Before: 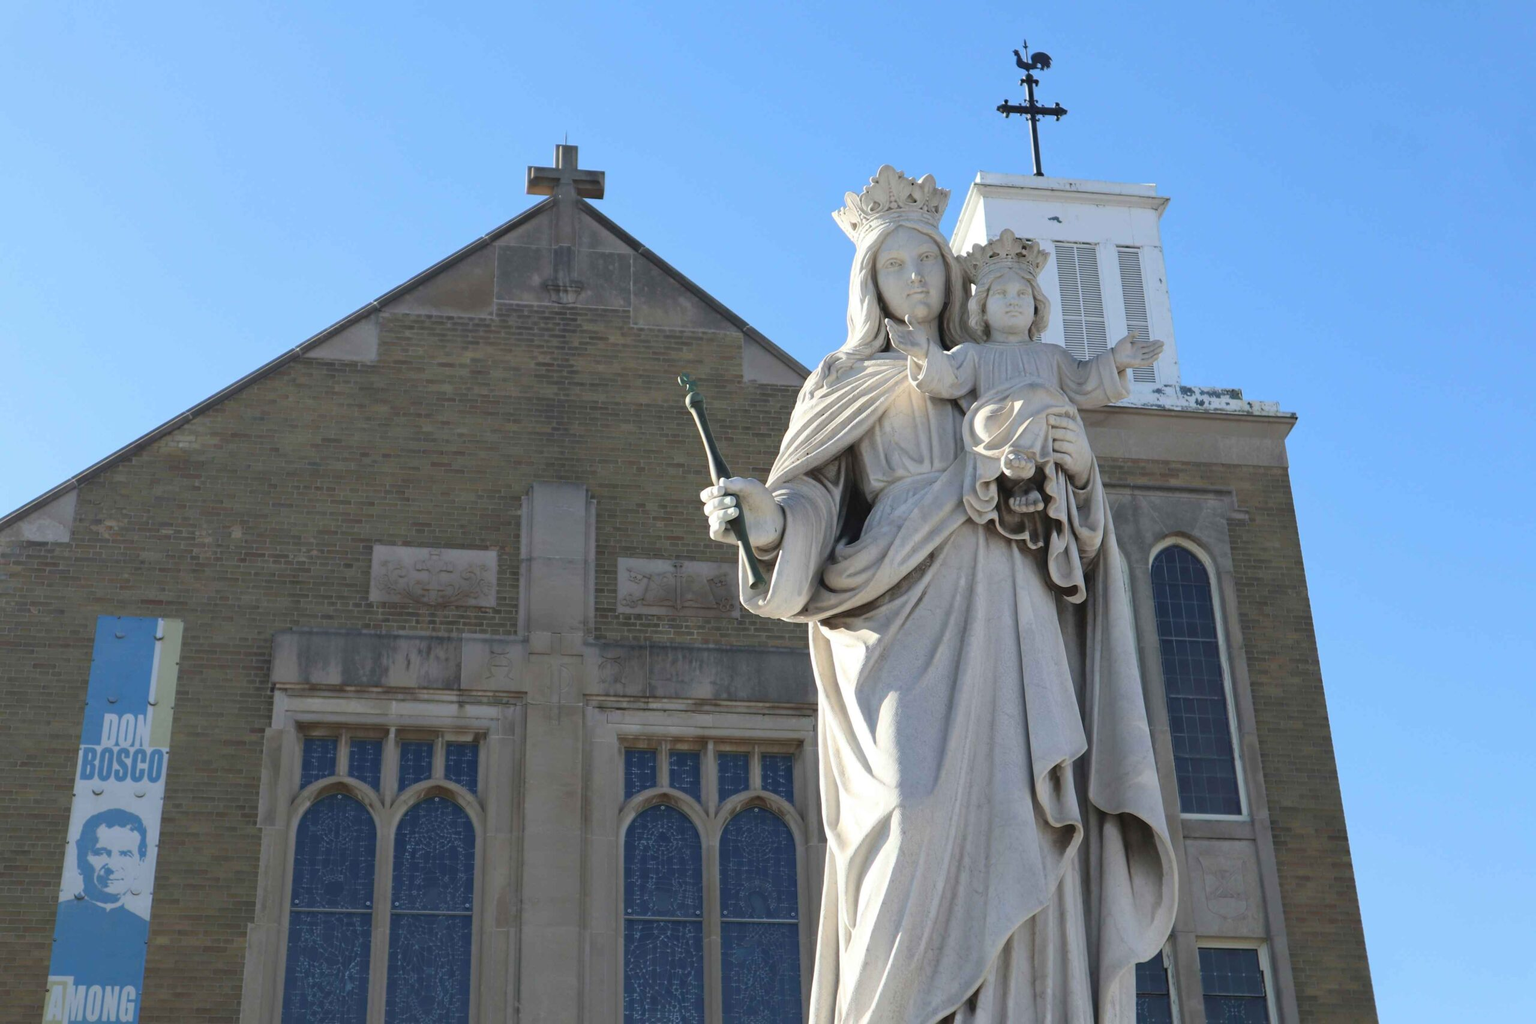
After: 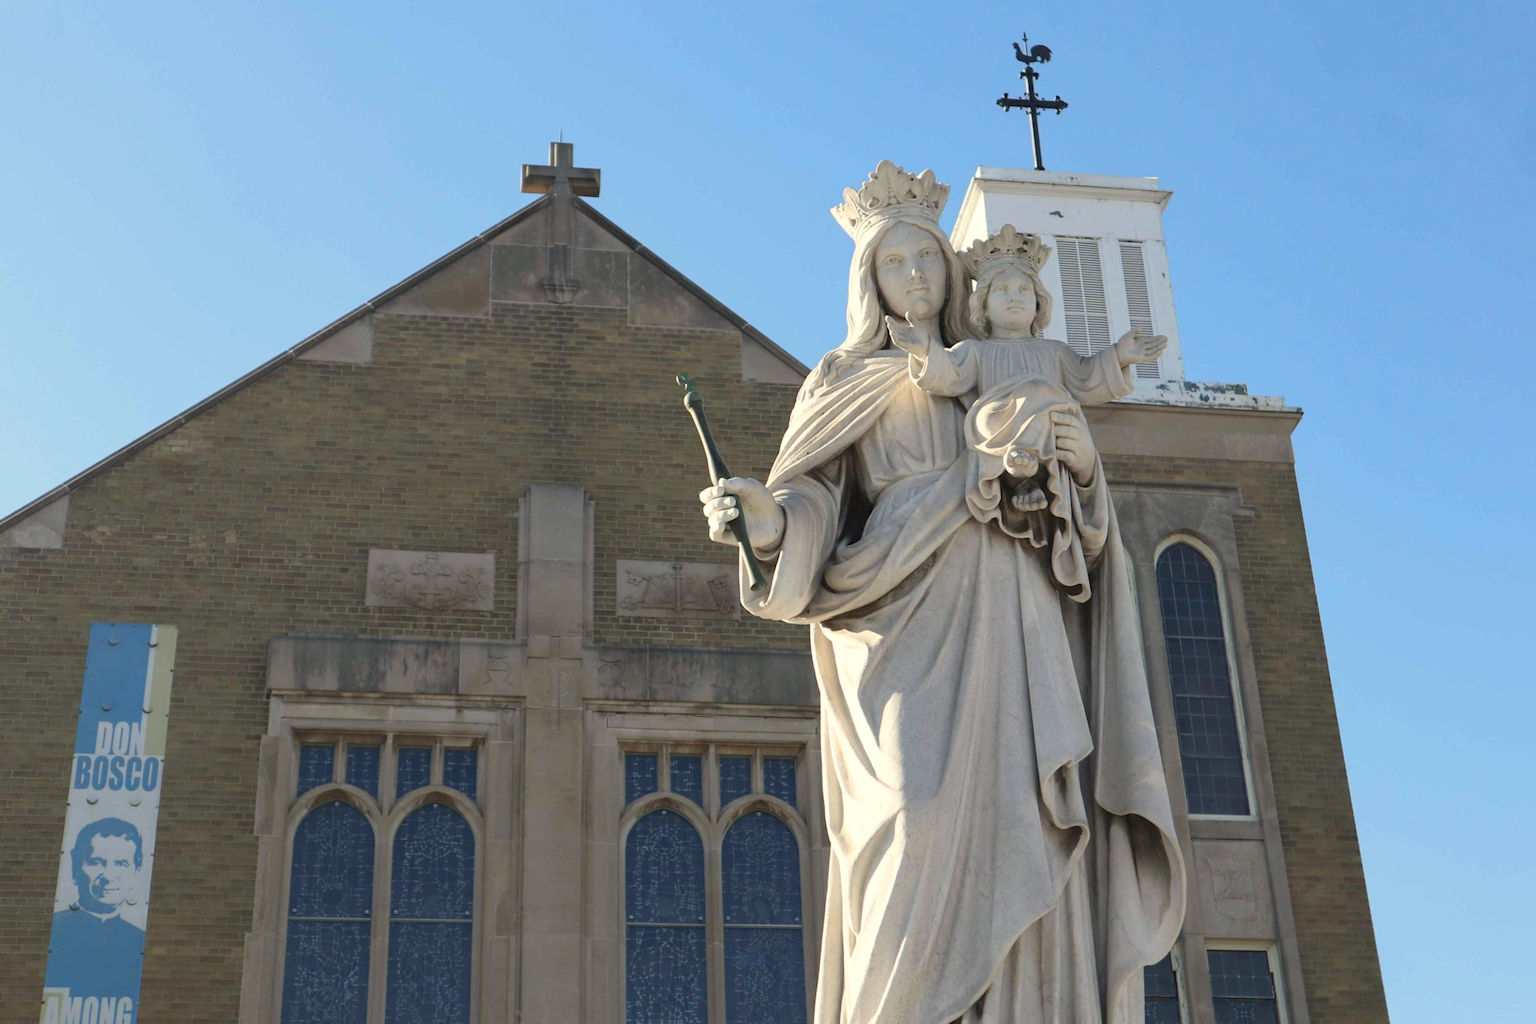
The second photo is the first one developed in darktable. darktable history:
rotate and perspective: rotation -0.45°, automatic cropping original format, crop left 0.008, crop right 0.992, crop top 0.012, crop bottom 0.988
white balance: red 1.045, blue 0.932
